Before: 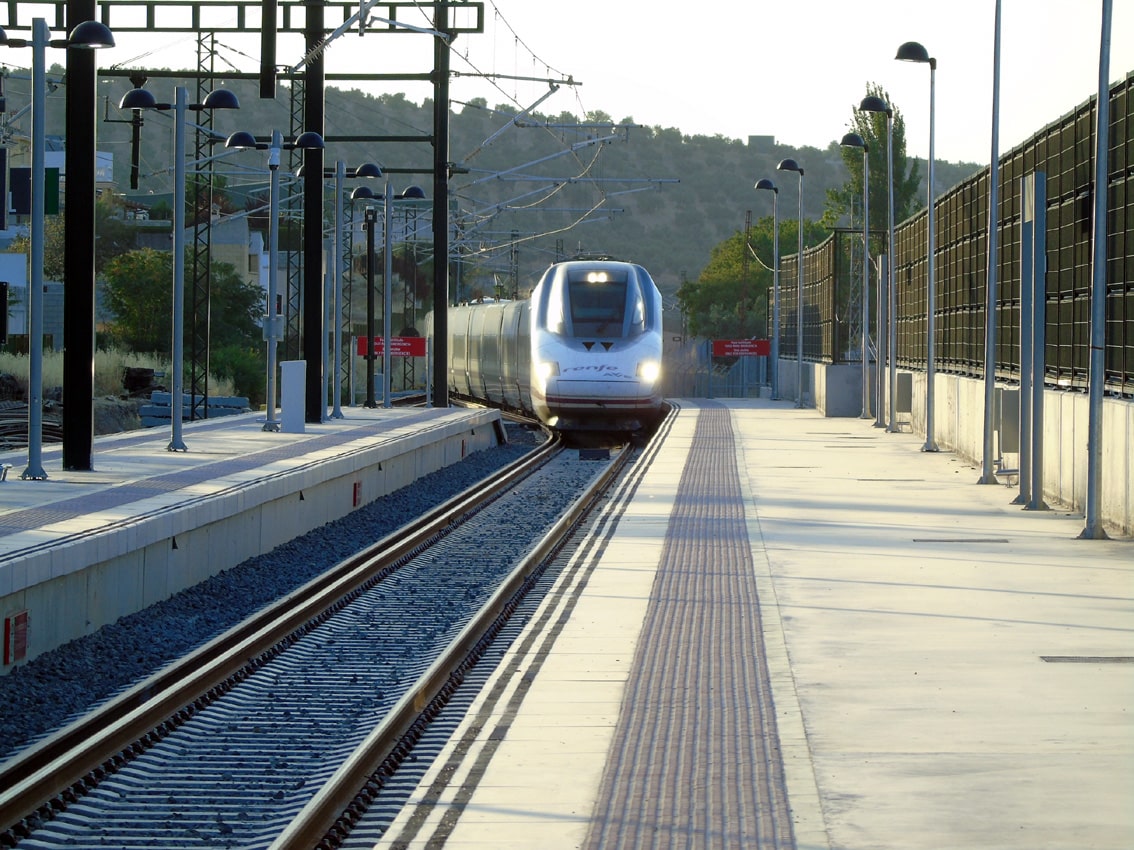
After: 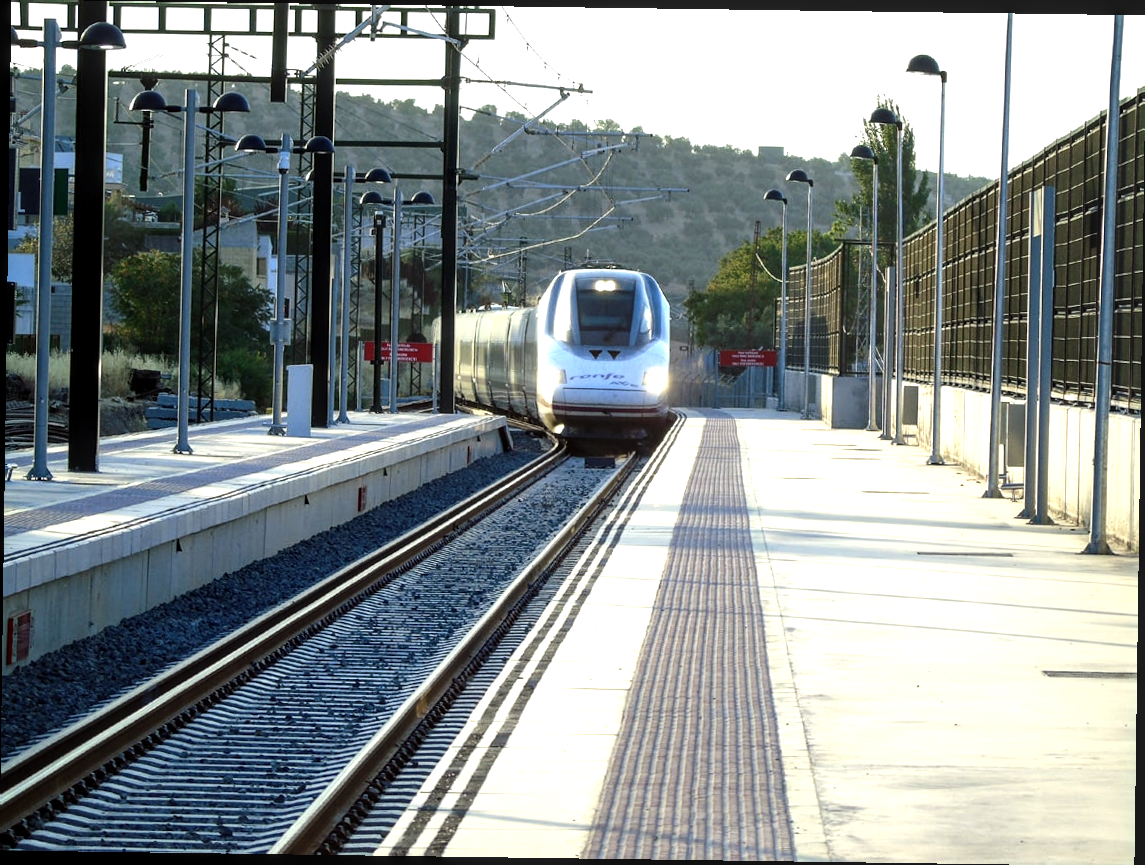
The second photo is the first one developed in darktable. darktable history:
tone equalizer: -8 EV -0.75 EV, -7 EV -0.7 EV, -6 EV -0.6 EV, -5 EV -0.4 EV, -3 EV 0.4 EV, -2 EV 0.6 EV, -1 EV 0.7 EV, +0 EV 0.75 EV, edges refinement/feathering 500, mask exposure compensation -1.57 EV, preserve details no
rotate and perspective: rotation 0.8°, automatic cropping off
local contrast: on, module defaults
exposure: black level correction 0.001, exposure 0.191 EV, compensate highlight preservation false
